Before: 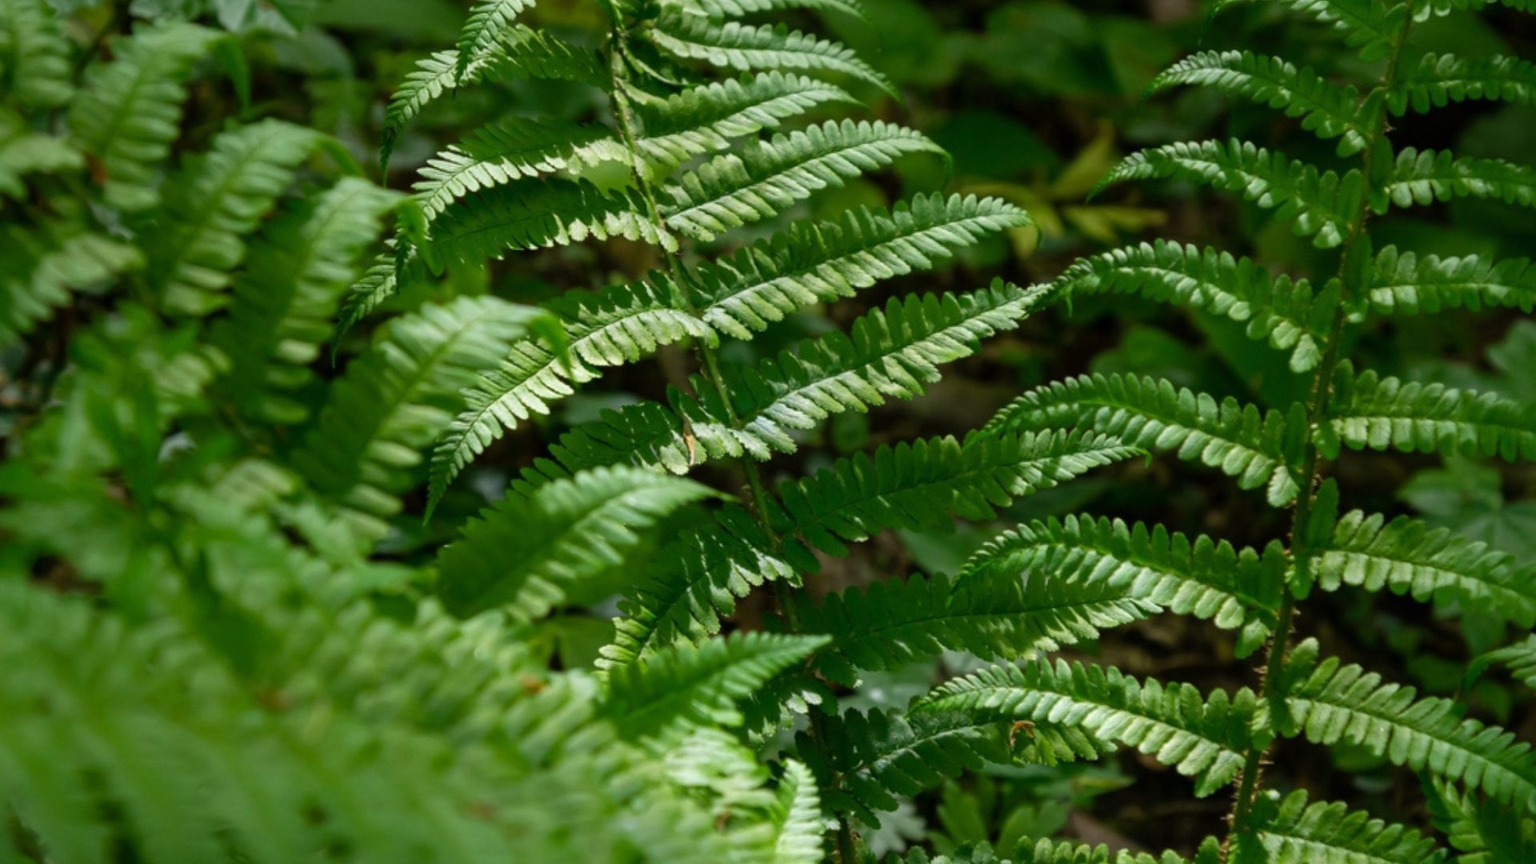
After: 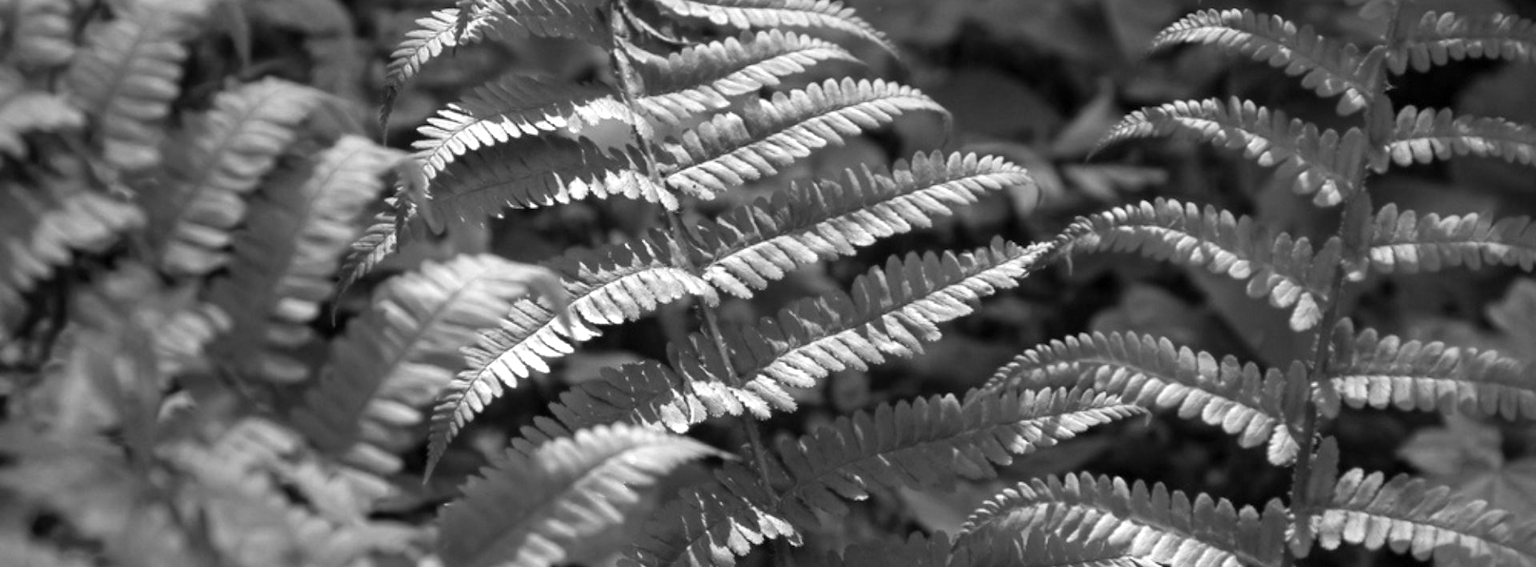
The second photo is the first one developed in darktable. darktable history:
crop and rotate: top 4.848%, bottom 29.503%
exposure: exposure 0.6 EV, compensate highlight preservation false
monochrome: on, module defaults
